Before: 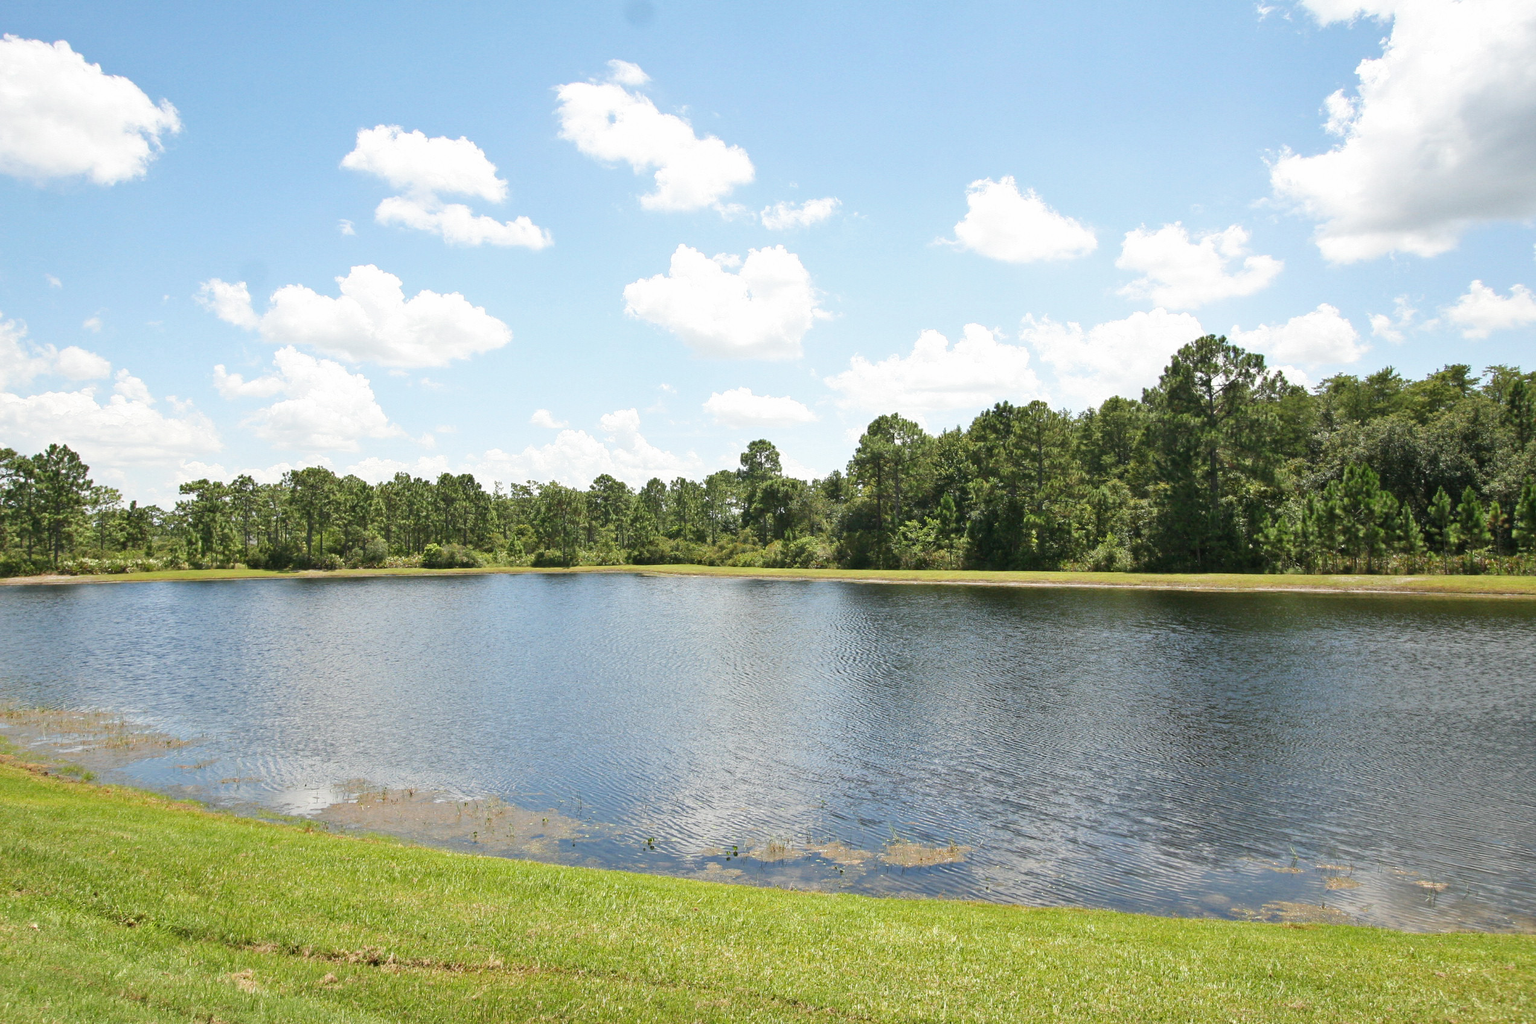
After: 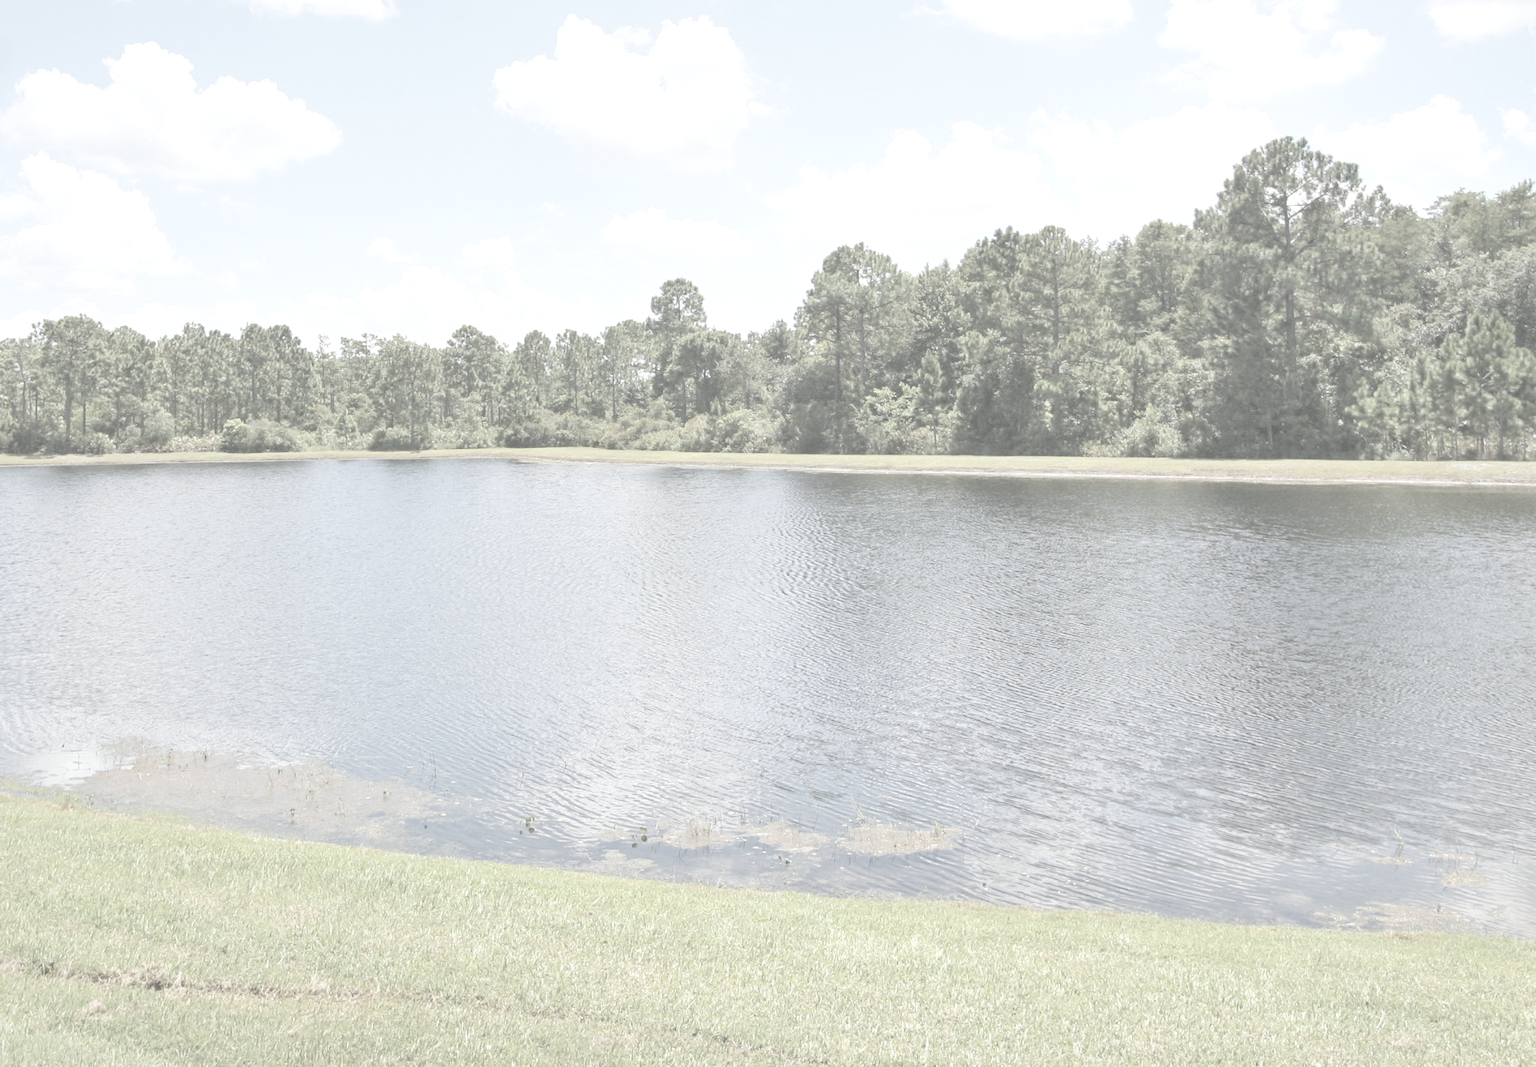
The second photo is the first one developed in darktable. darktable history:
white balance: red 0.983, blue 1.036
crop: left 16.871%, top 22.857%, right 9.116%
local contrast: detail 135%, midtone range 0.75
contrast brightness saturation: contrast -0.32, brightness 0.75, saturation -0.78
exposure: black level correction 0, exposure 0.7 EV, compensate exposure bias true, compensate highlight preservation false
